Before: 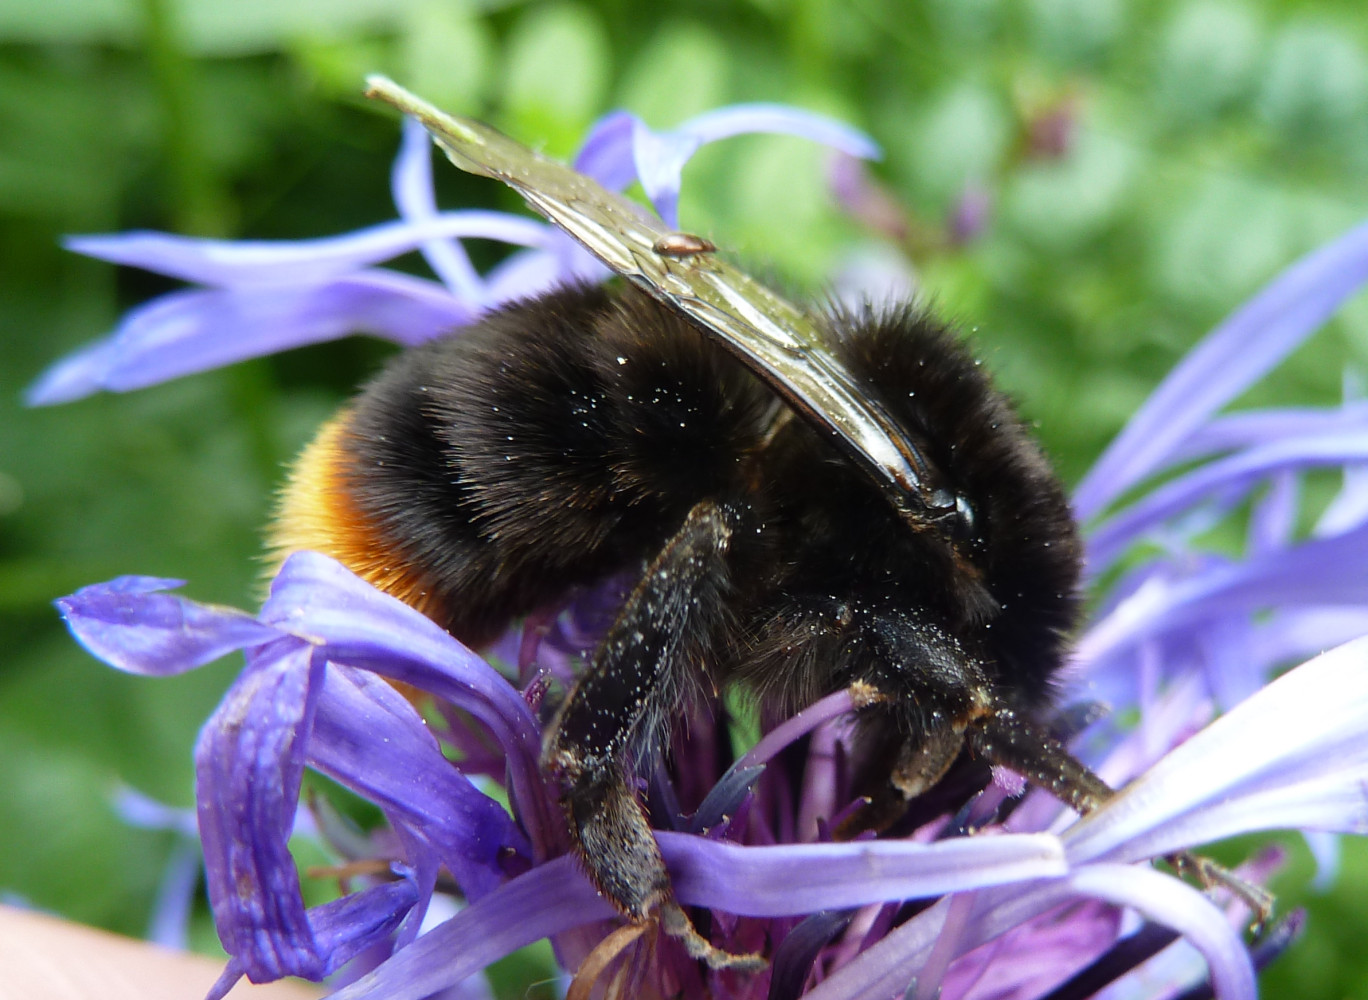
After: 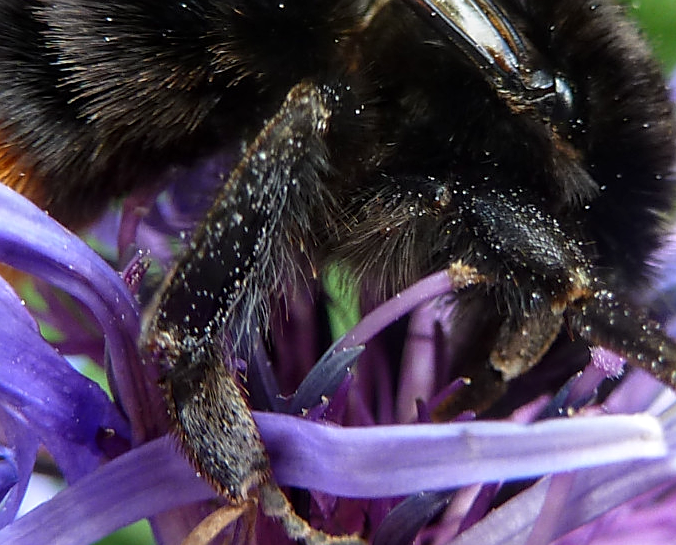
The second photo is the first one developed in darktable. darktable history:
local contrast: on, module defaults
crop: left 29.353%, top 41.919%, right 21.192%, bottom 3.504%
sharpen: on, module defaults
